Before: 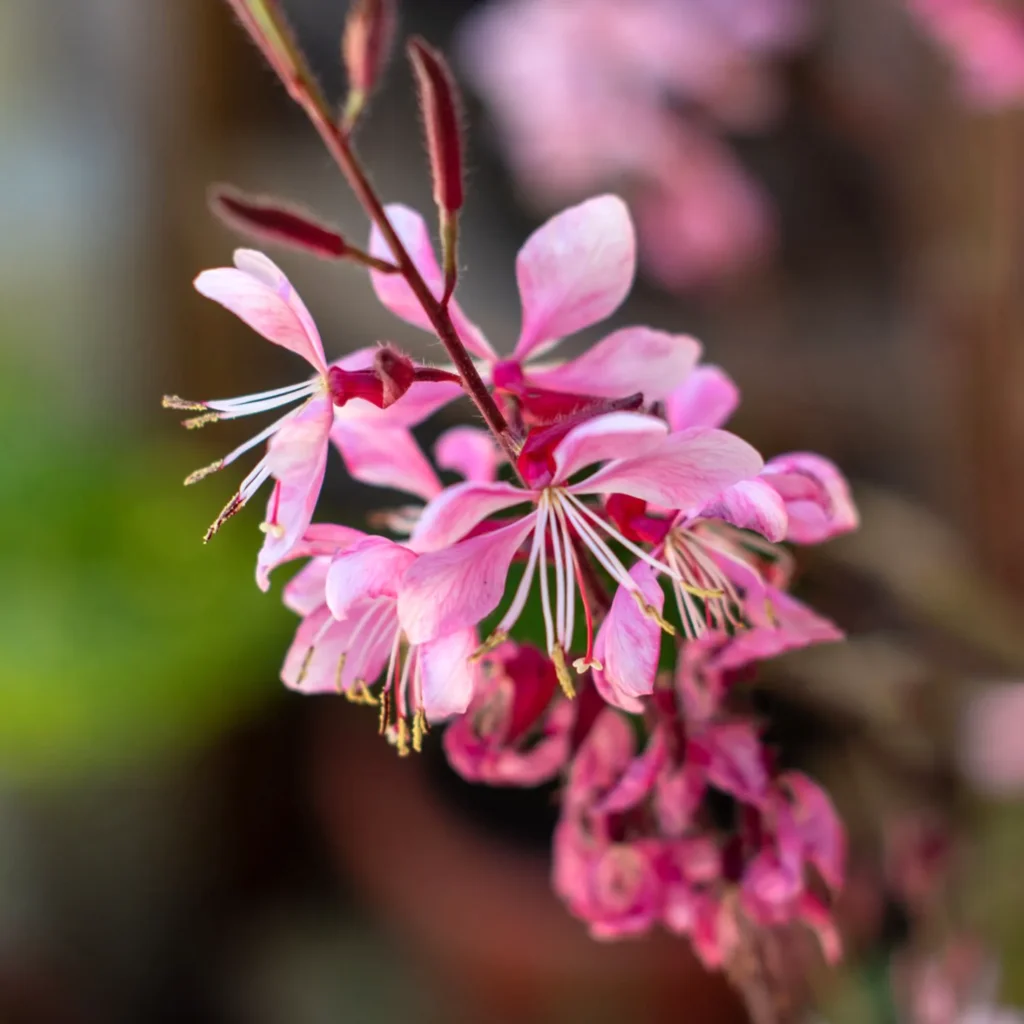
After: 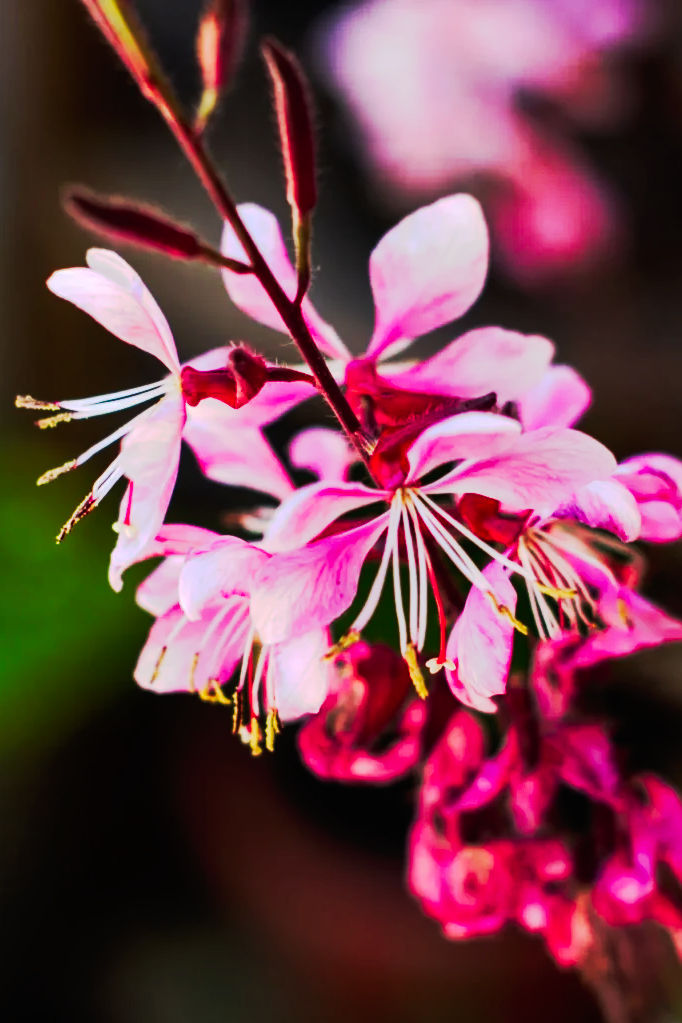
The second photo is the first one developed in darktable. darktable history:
crop and rotate: left 14.385%, right 18.948%
tone curve: curves: ch0 [(0, 0) (0.003, 0.005) (0.011, 0.007) (0.025, 0.009) (0.044, 0.013) (0.069, 0.017) (0.1, 0.02) (0.136, 0.029) (0.177, 0.052) (0.224, 0.086) (0.277, 0.129) (0.335, 0.188) (0.399, 0.256) (0.468, 0.361) (0.543, 0.526) (0.623, 0.696) (0.709, 0.784) (0.801, 0.85) (0.898, 0.882) (1, 1)], preserve colors none
